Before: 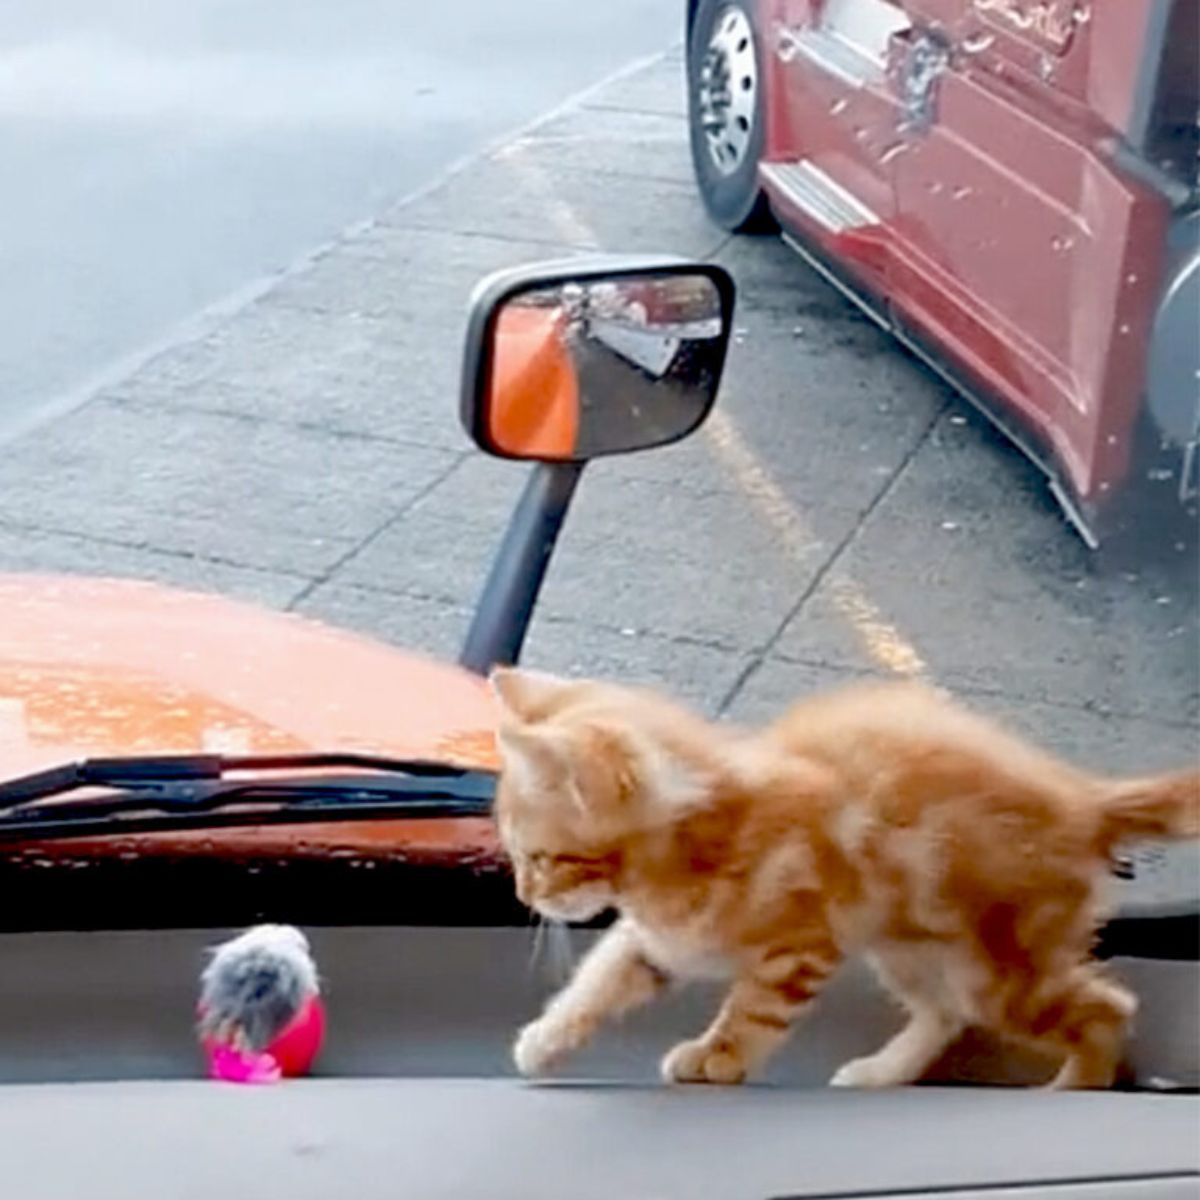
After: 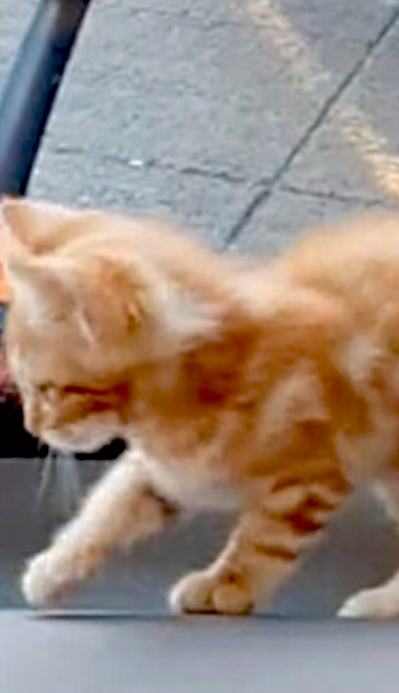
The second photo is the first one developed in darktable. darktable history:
haze removal: adaptive false
base curve: curves: ch0 [(0, 0) (0.283, 0.295) (1, 1)], preserve colors none
crop: left 41.041%, top 39.139%, right 25.662%, bottom 3.087%
